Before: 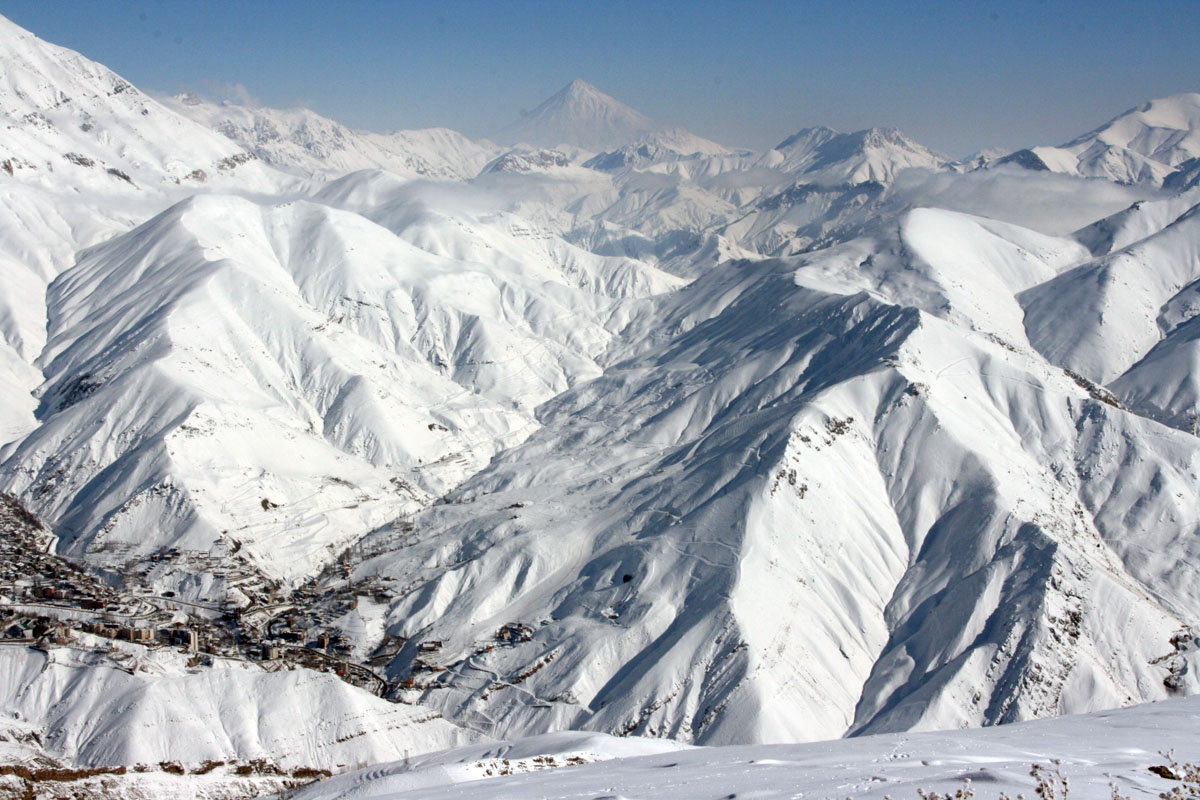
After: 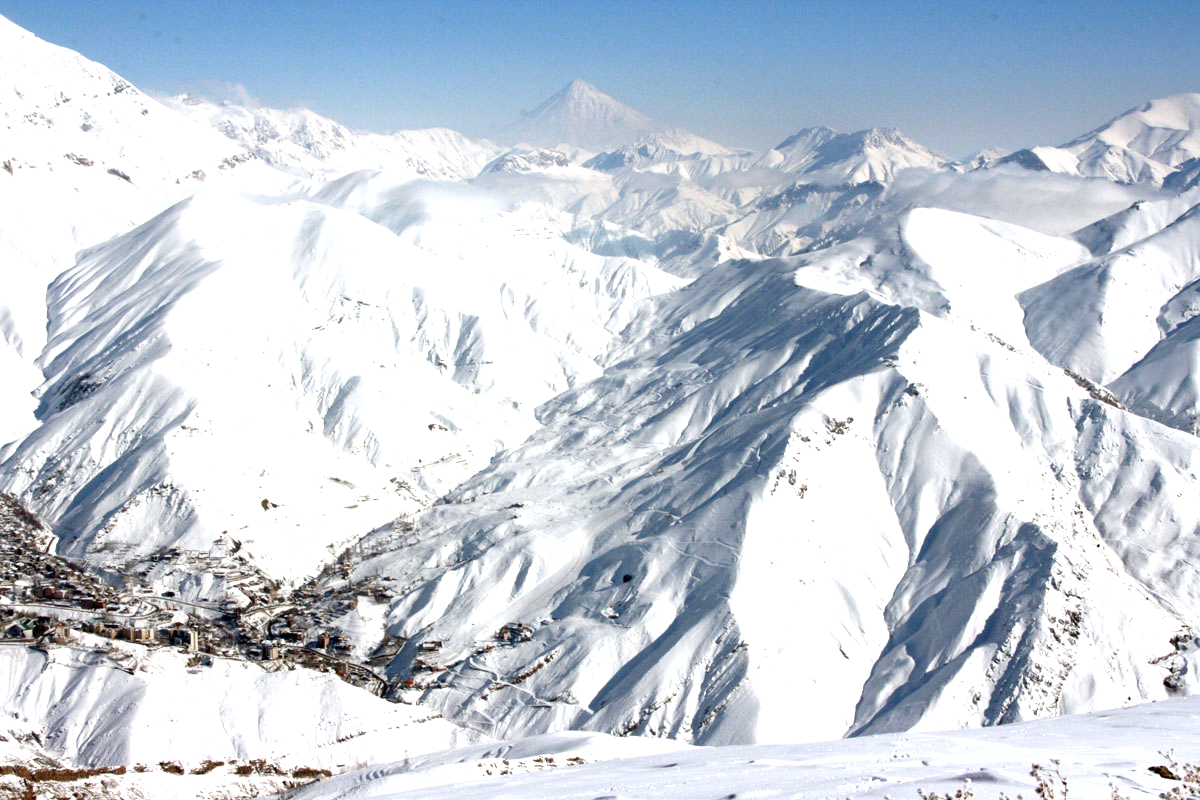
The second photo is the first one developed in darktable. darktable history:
exposure: exposure 0.748 EV, compensate highlight preservation false
